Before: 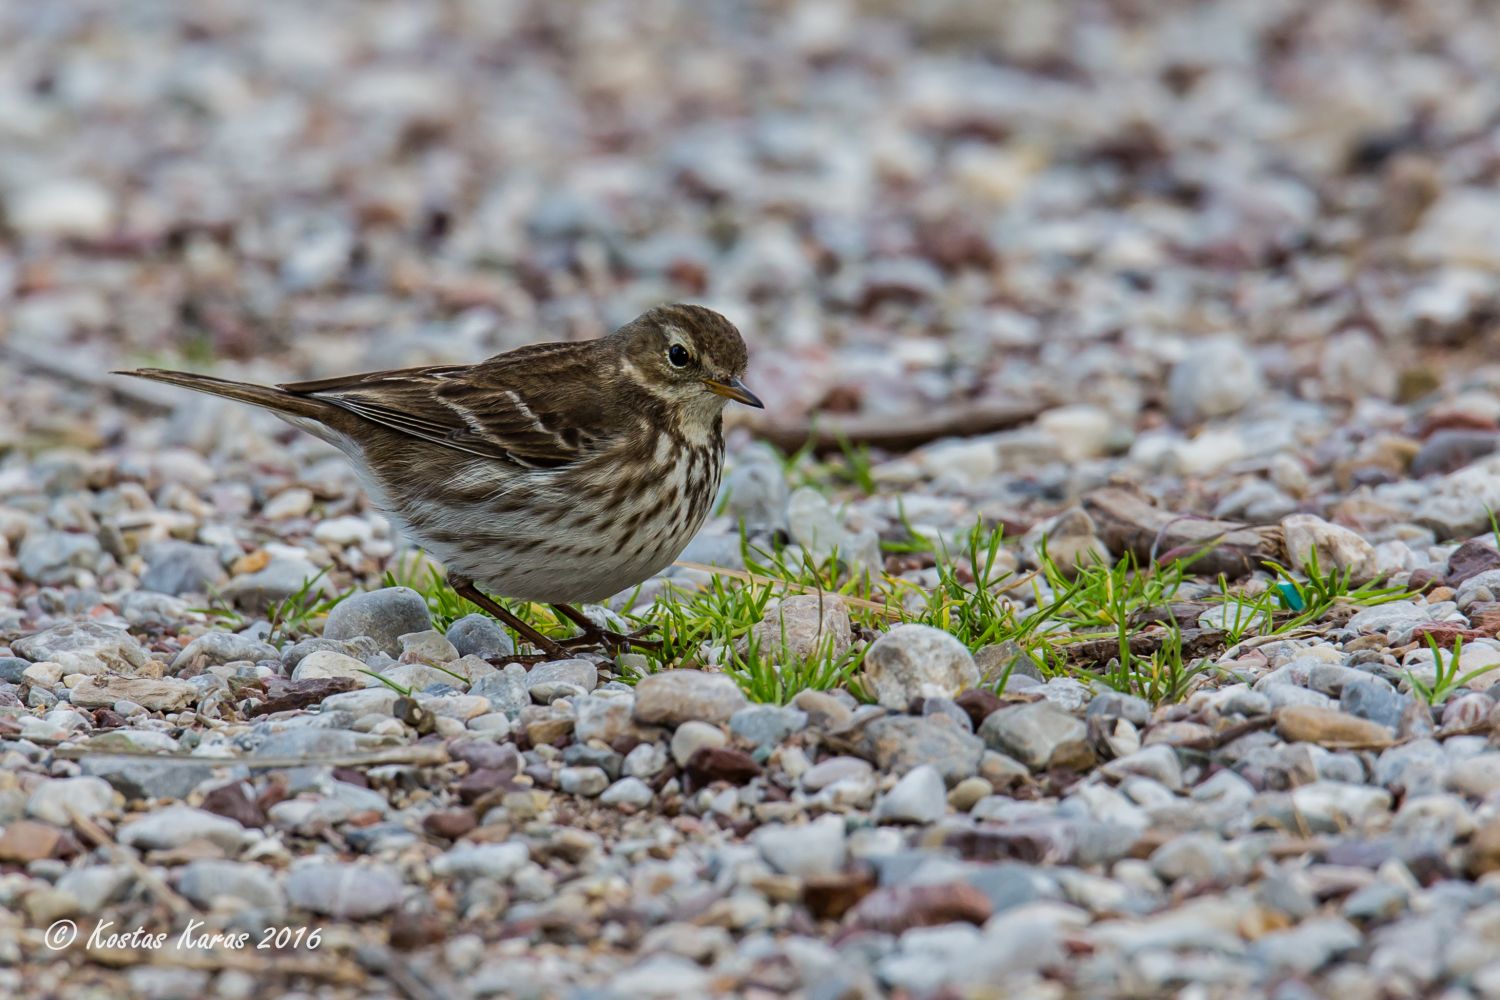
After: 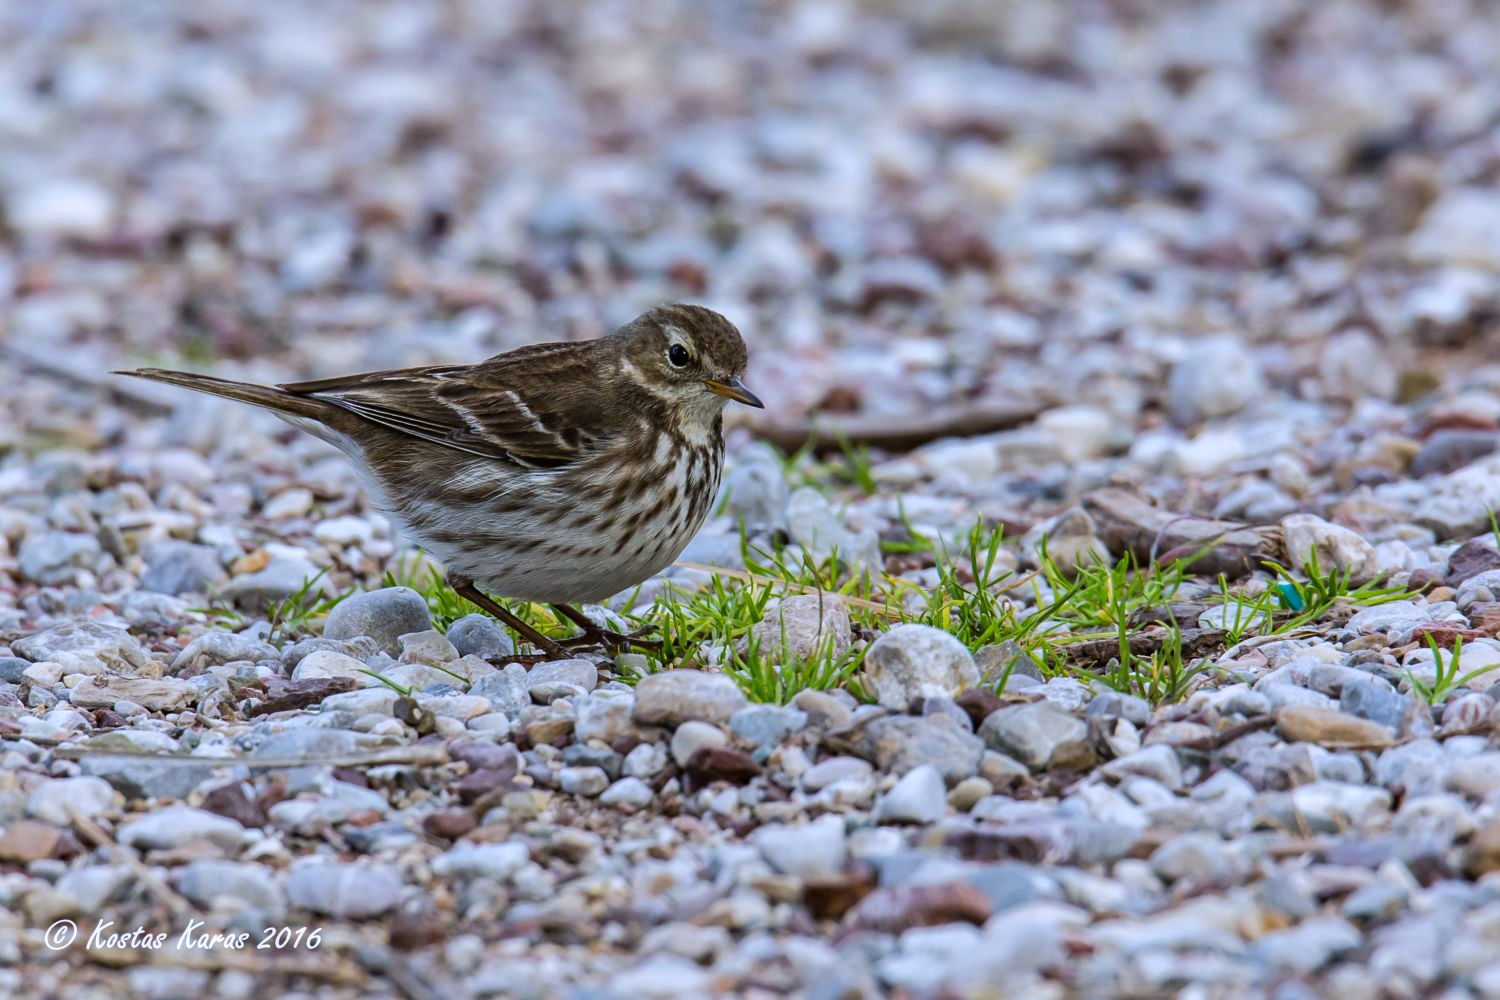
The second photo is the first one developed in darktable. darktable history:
exposure: exposure 0.161 EV, compensate highlight preservation false
white balance: red 0.967, blue 1.119, emerald 0.756
